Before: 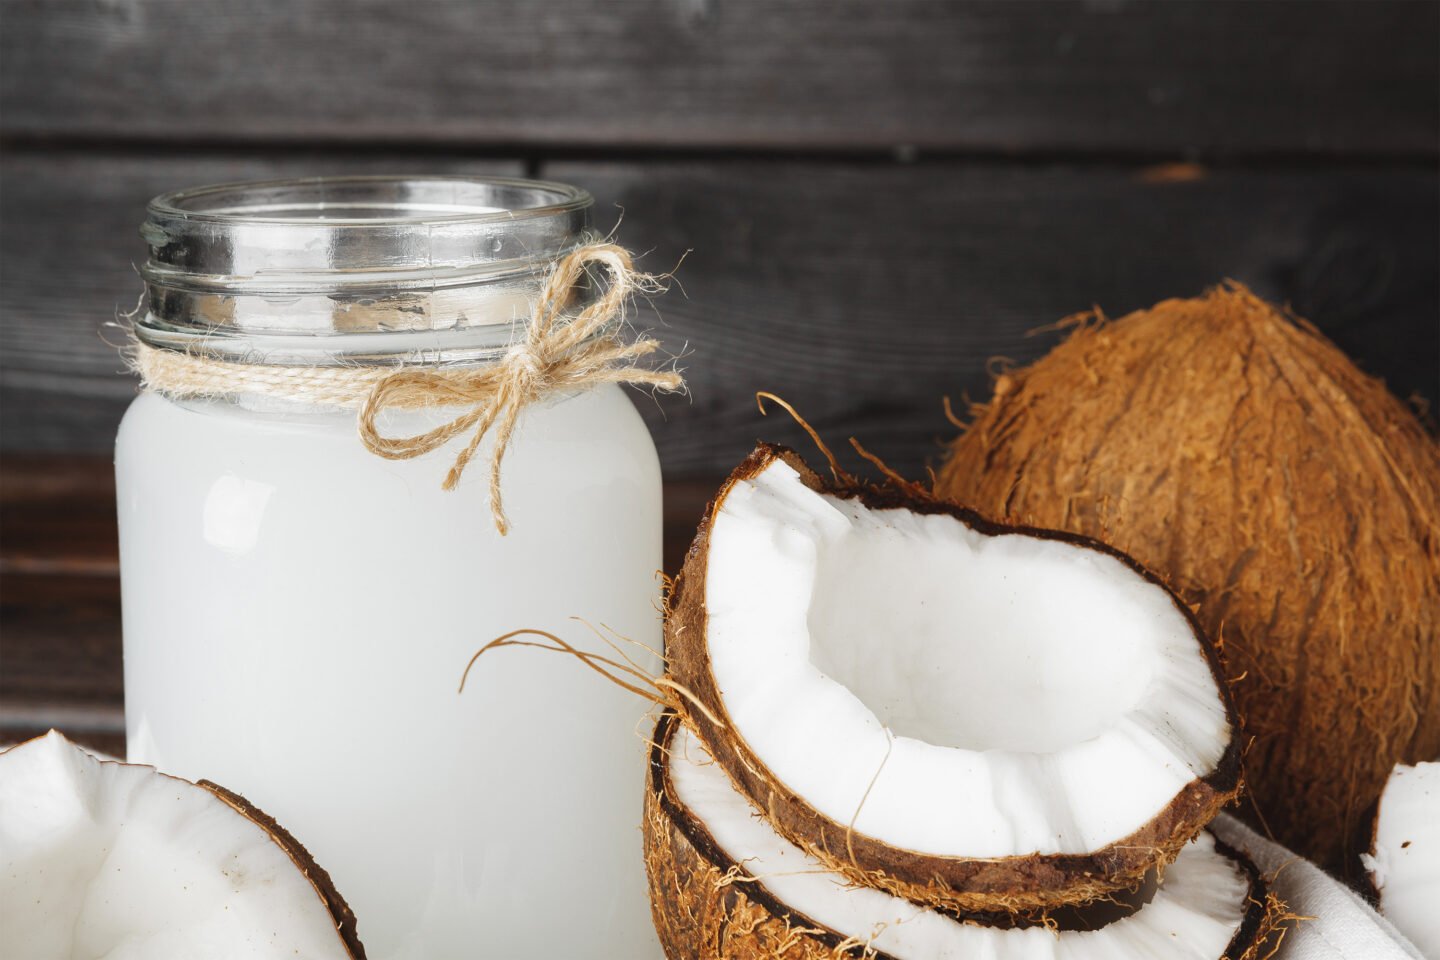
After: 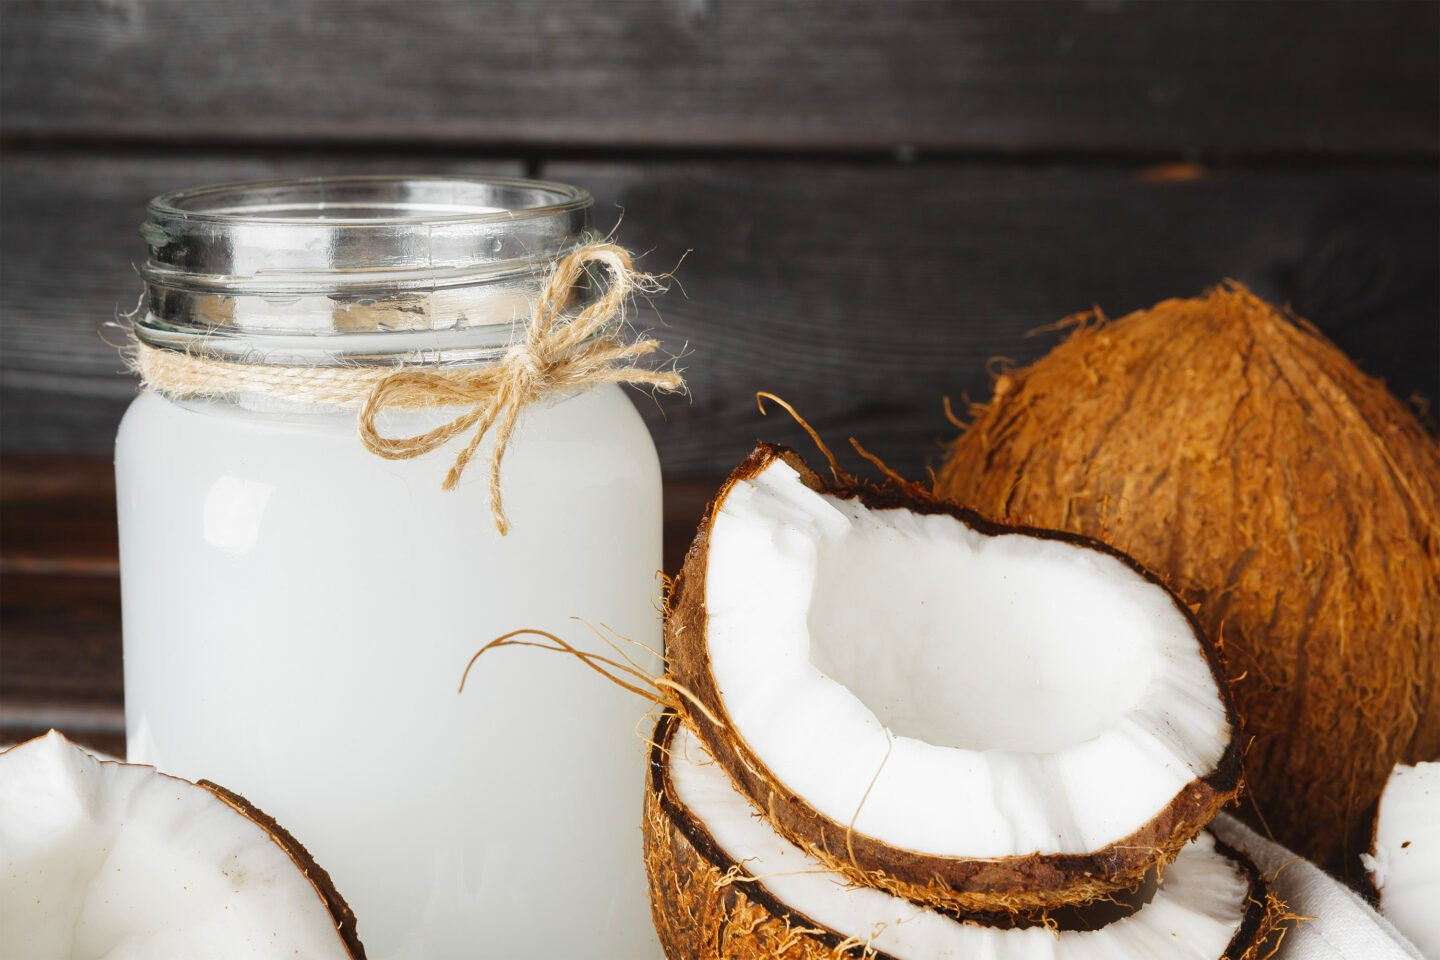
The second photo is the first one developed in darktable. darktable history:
contrast brightness saturation: contrast 0.08, saturation 0.199
